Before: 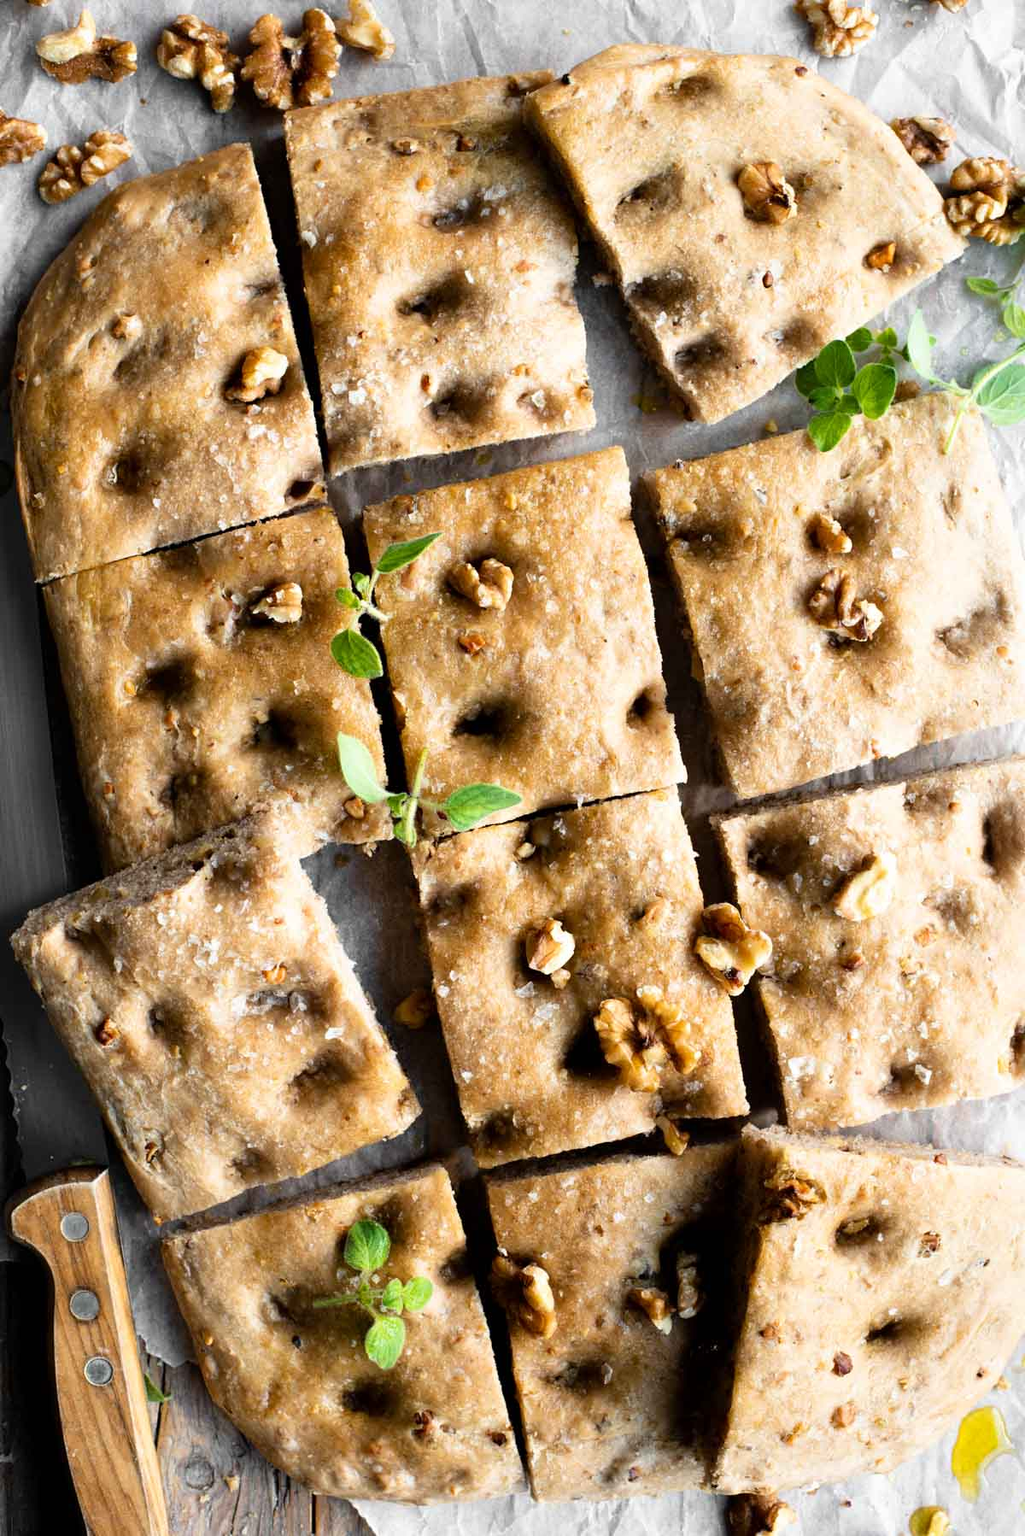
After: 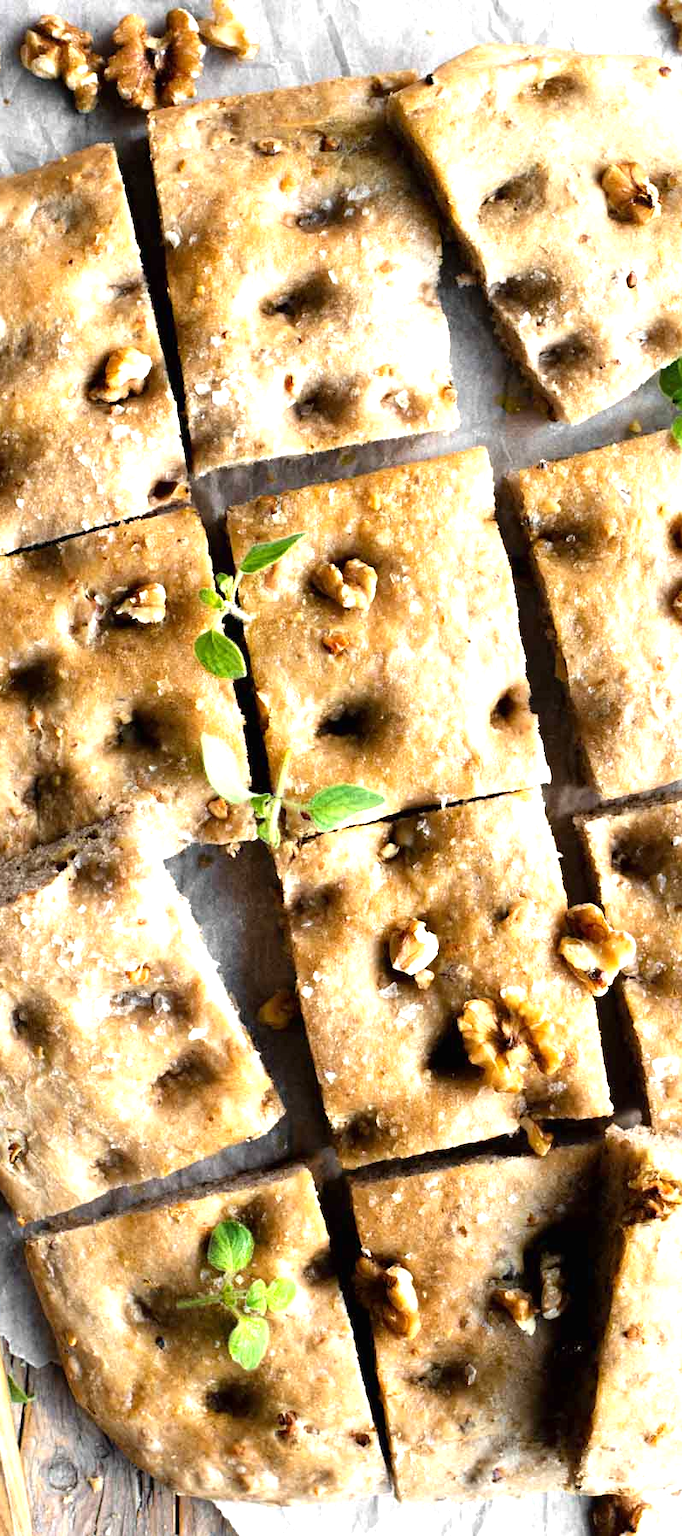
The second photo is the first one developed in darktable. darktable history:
exposure: black level correction 0, exposure 0.7 EV, compensate exposure bias true, compensate highlight preservation false
crop and rotate: left 13.342%, right 19.991%
